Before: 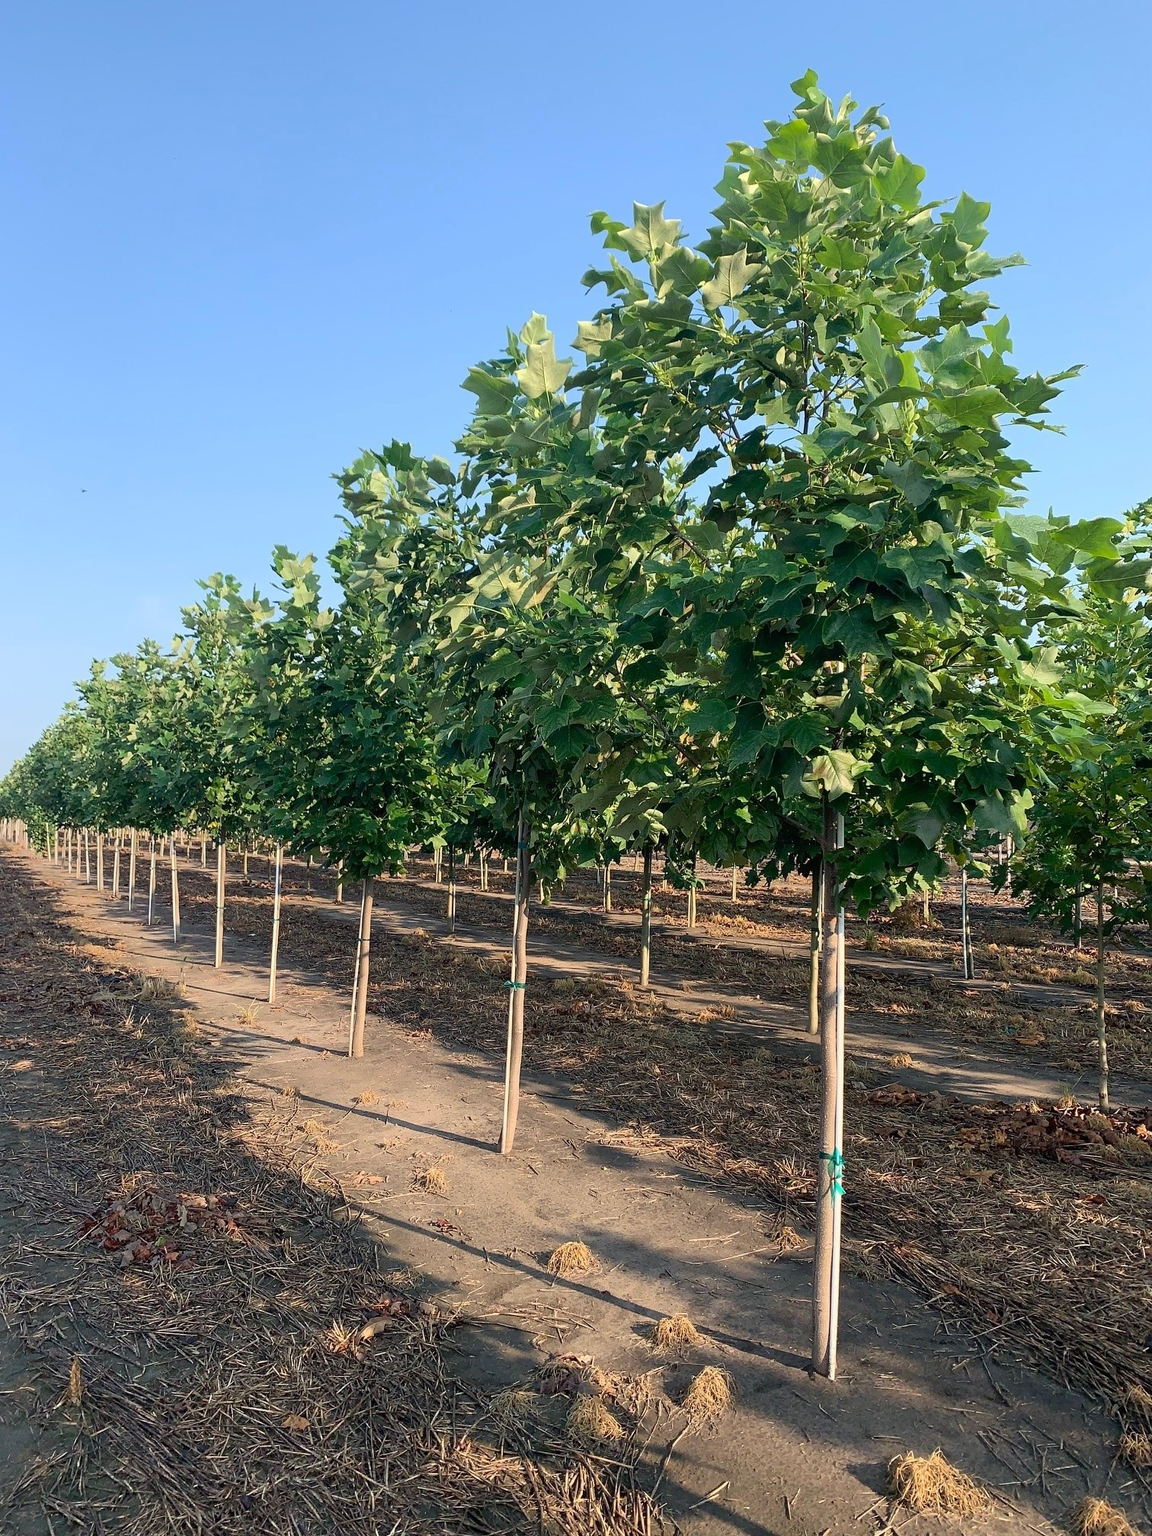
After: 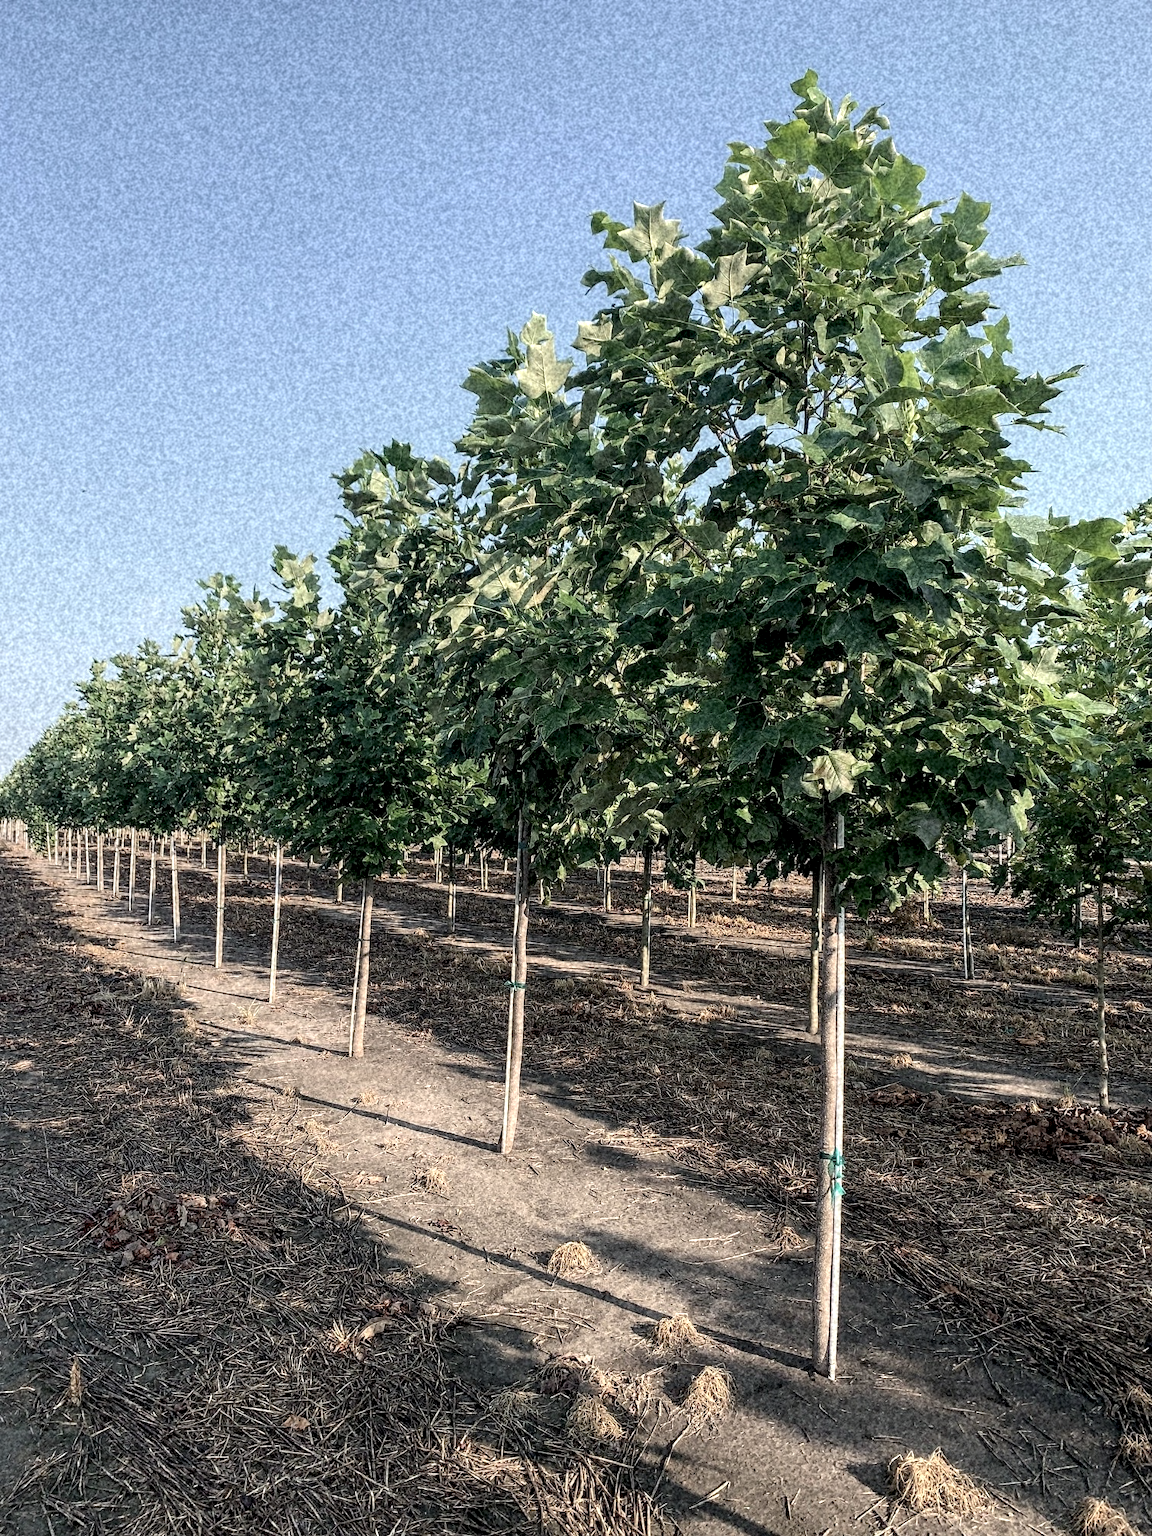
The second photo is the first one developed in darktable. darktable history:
contrast brightness saturation: contrast 0.1, saturation -0.36
grain: coarseness 46.9 ISO, strength 50.21%, mid-tones bias 0%
local contrast: detail 150%
